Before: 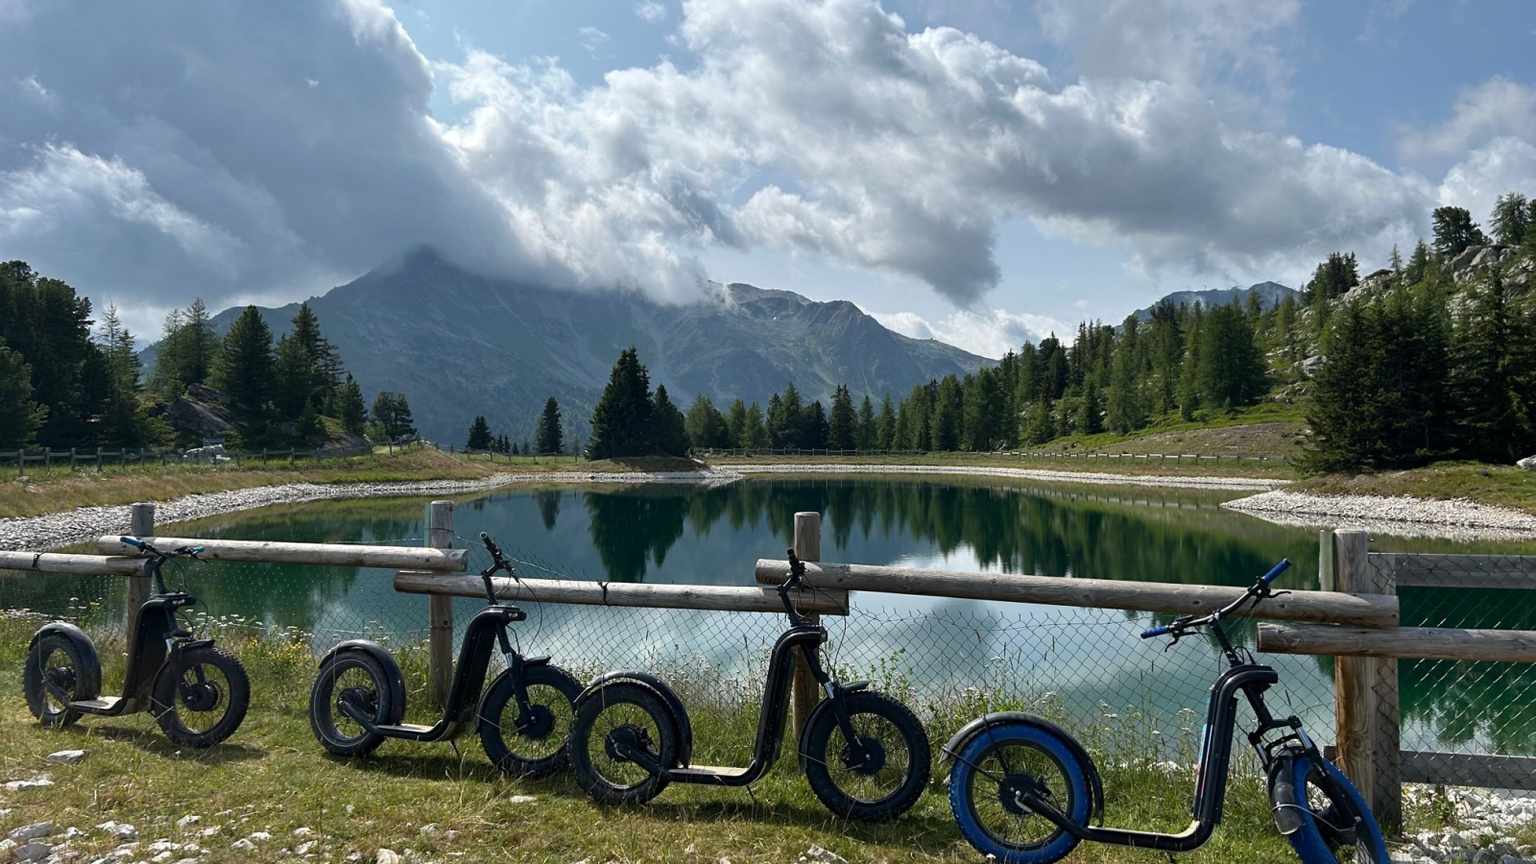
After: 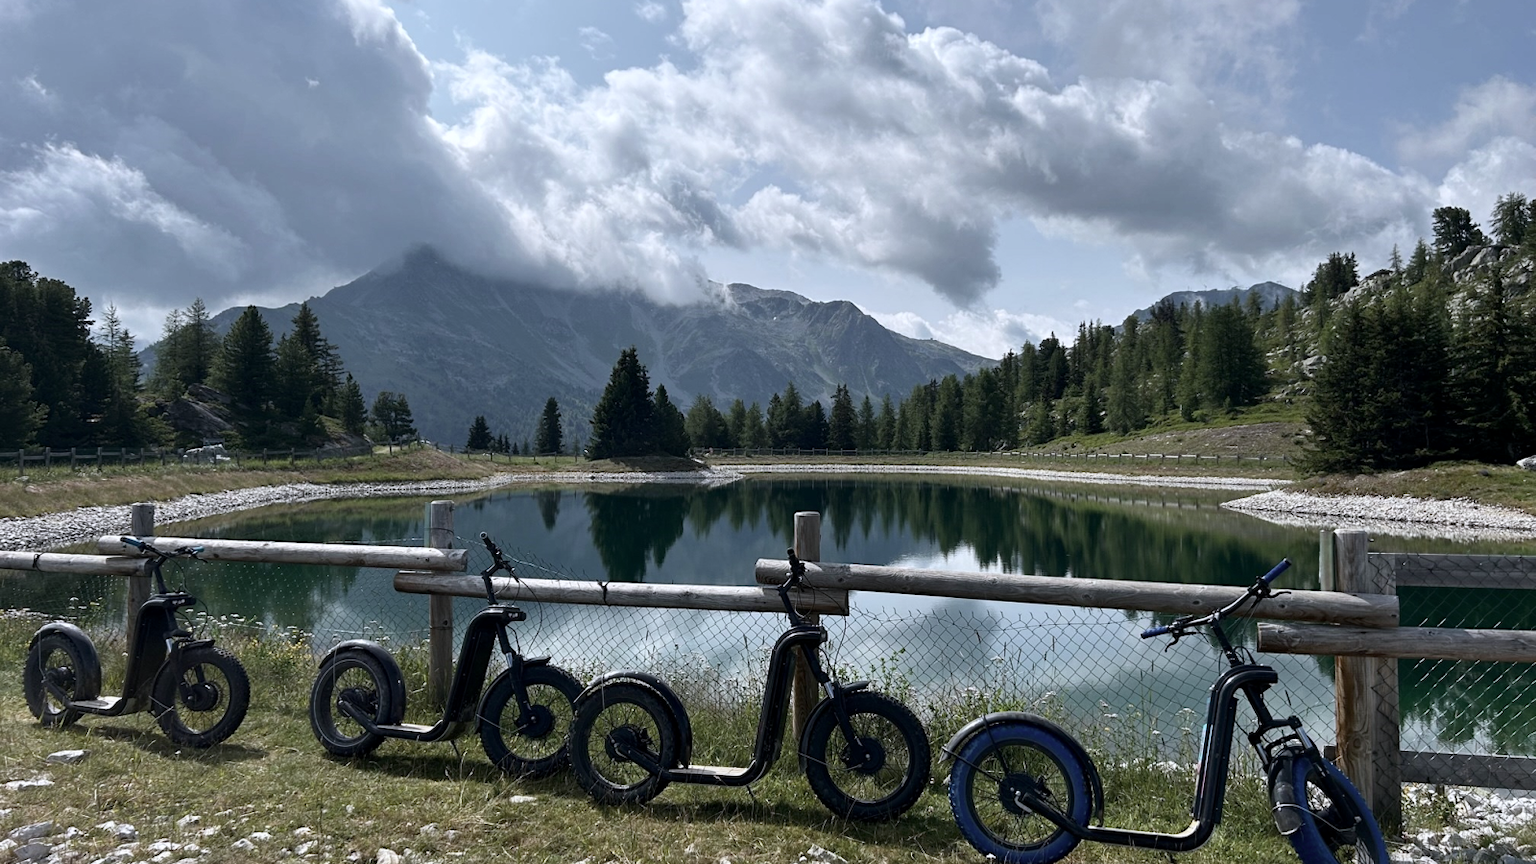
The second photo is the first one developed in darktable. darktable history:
exposure: black level correction 0.001, compensate highlight preservation false
contrast brightness saturation: contrast 0.103, saturation -0.292
color calibration: illuminant as shot in camera, x 0.358, y 0.373, temperature 4628.91 K
